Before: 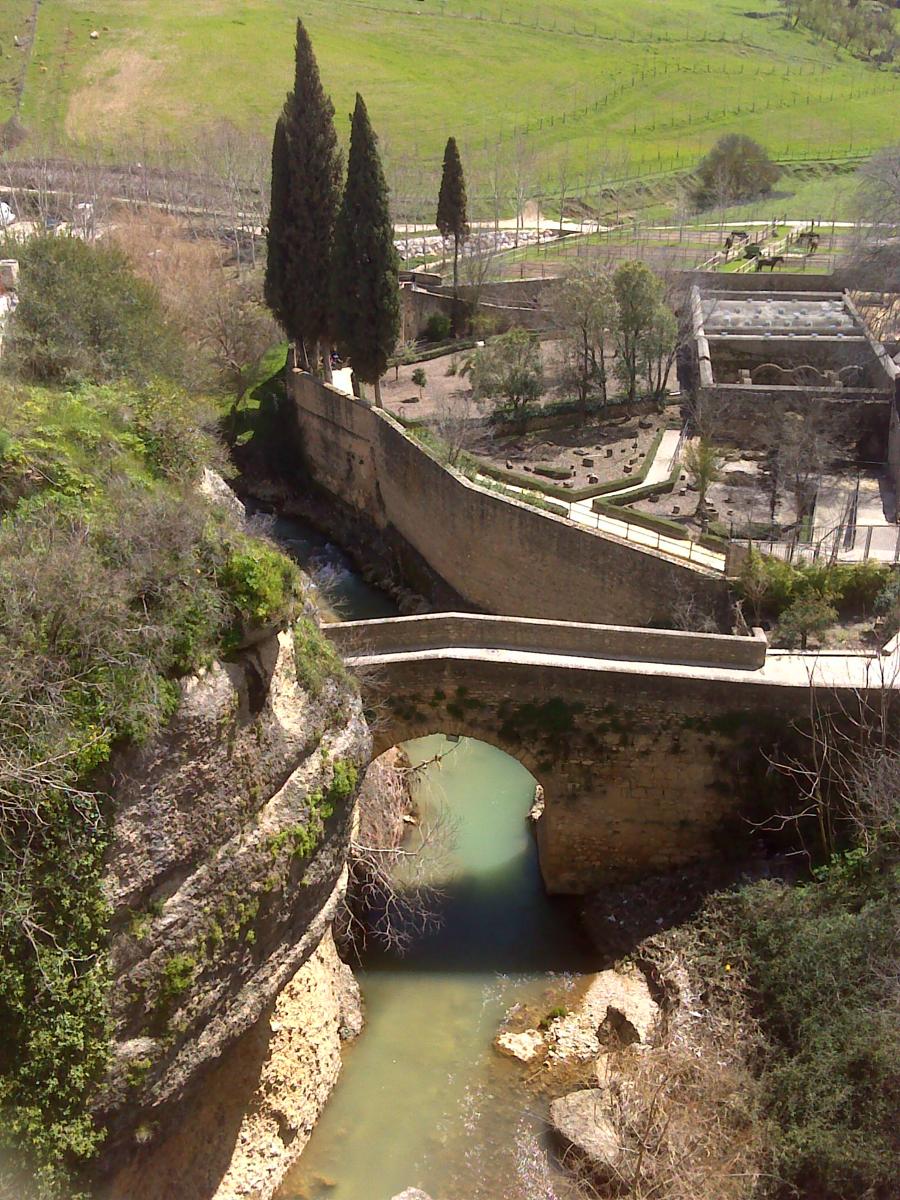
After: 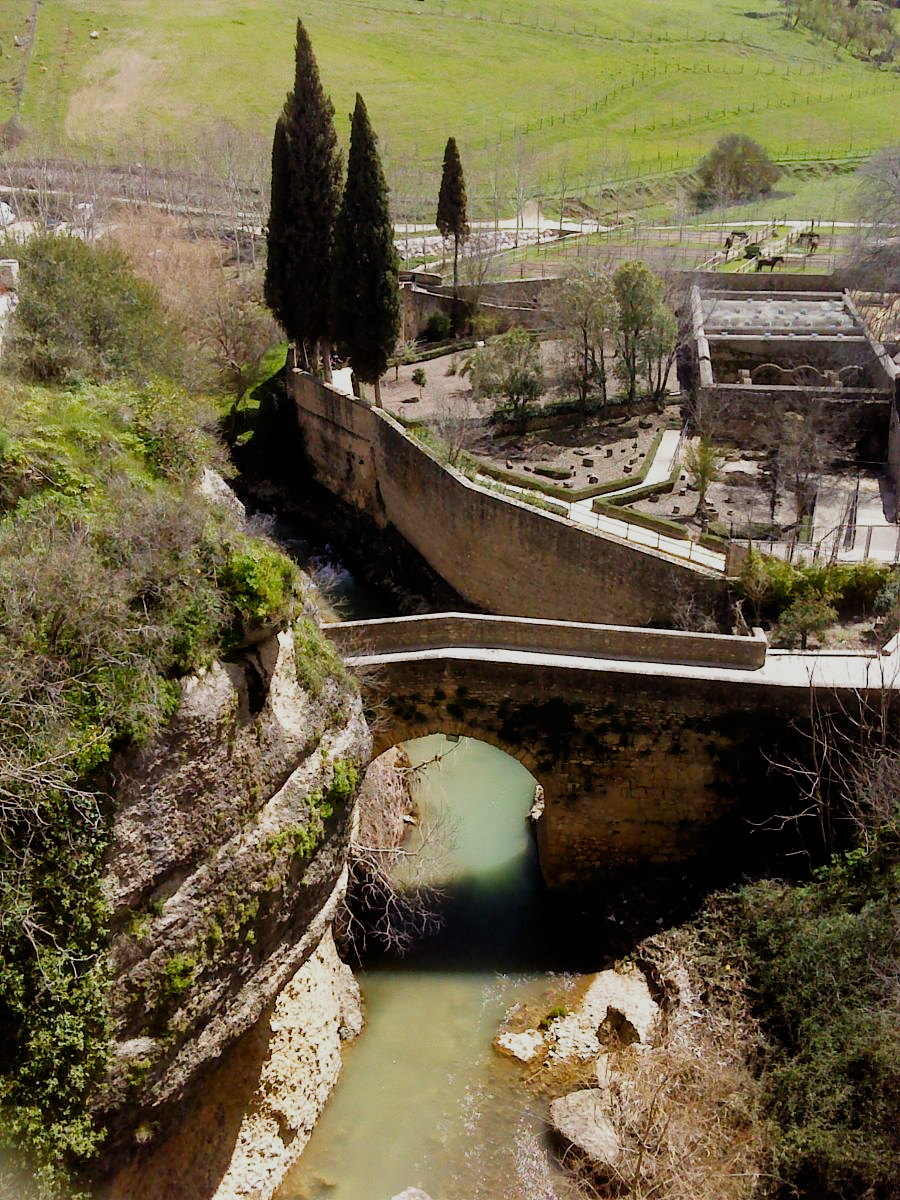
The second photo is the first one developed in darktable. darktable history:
filmic rgb: black relative exposure -5.09 EV, white relative exposure 3.96 EV, hardness 2.89, contrast 1.198, add noise in highlights 0.001, preserve chrominance no, color science v3 (2019), use custom middle-gray values true, contrast in highlights soft
